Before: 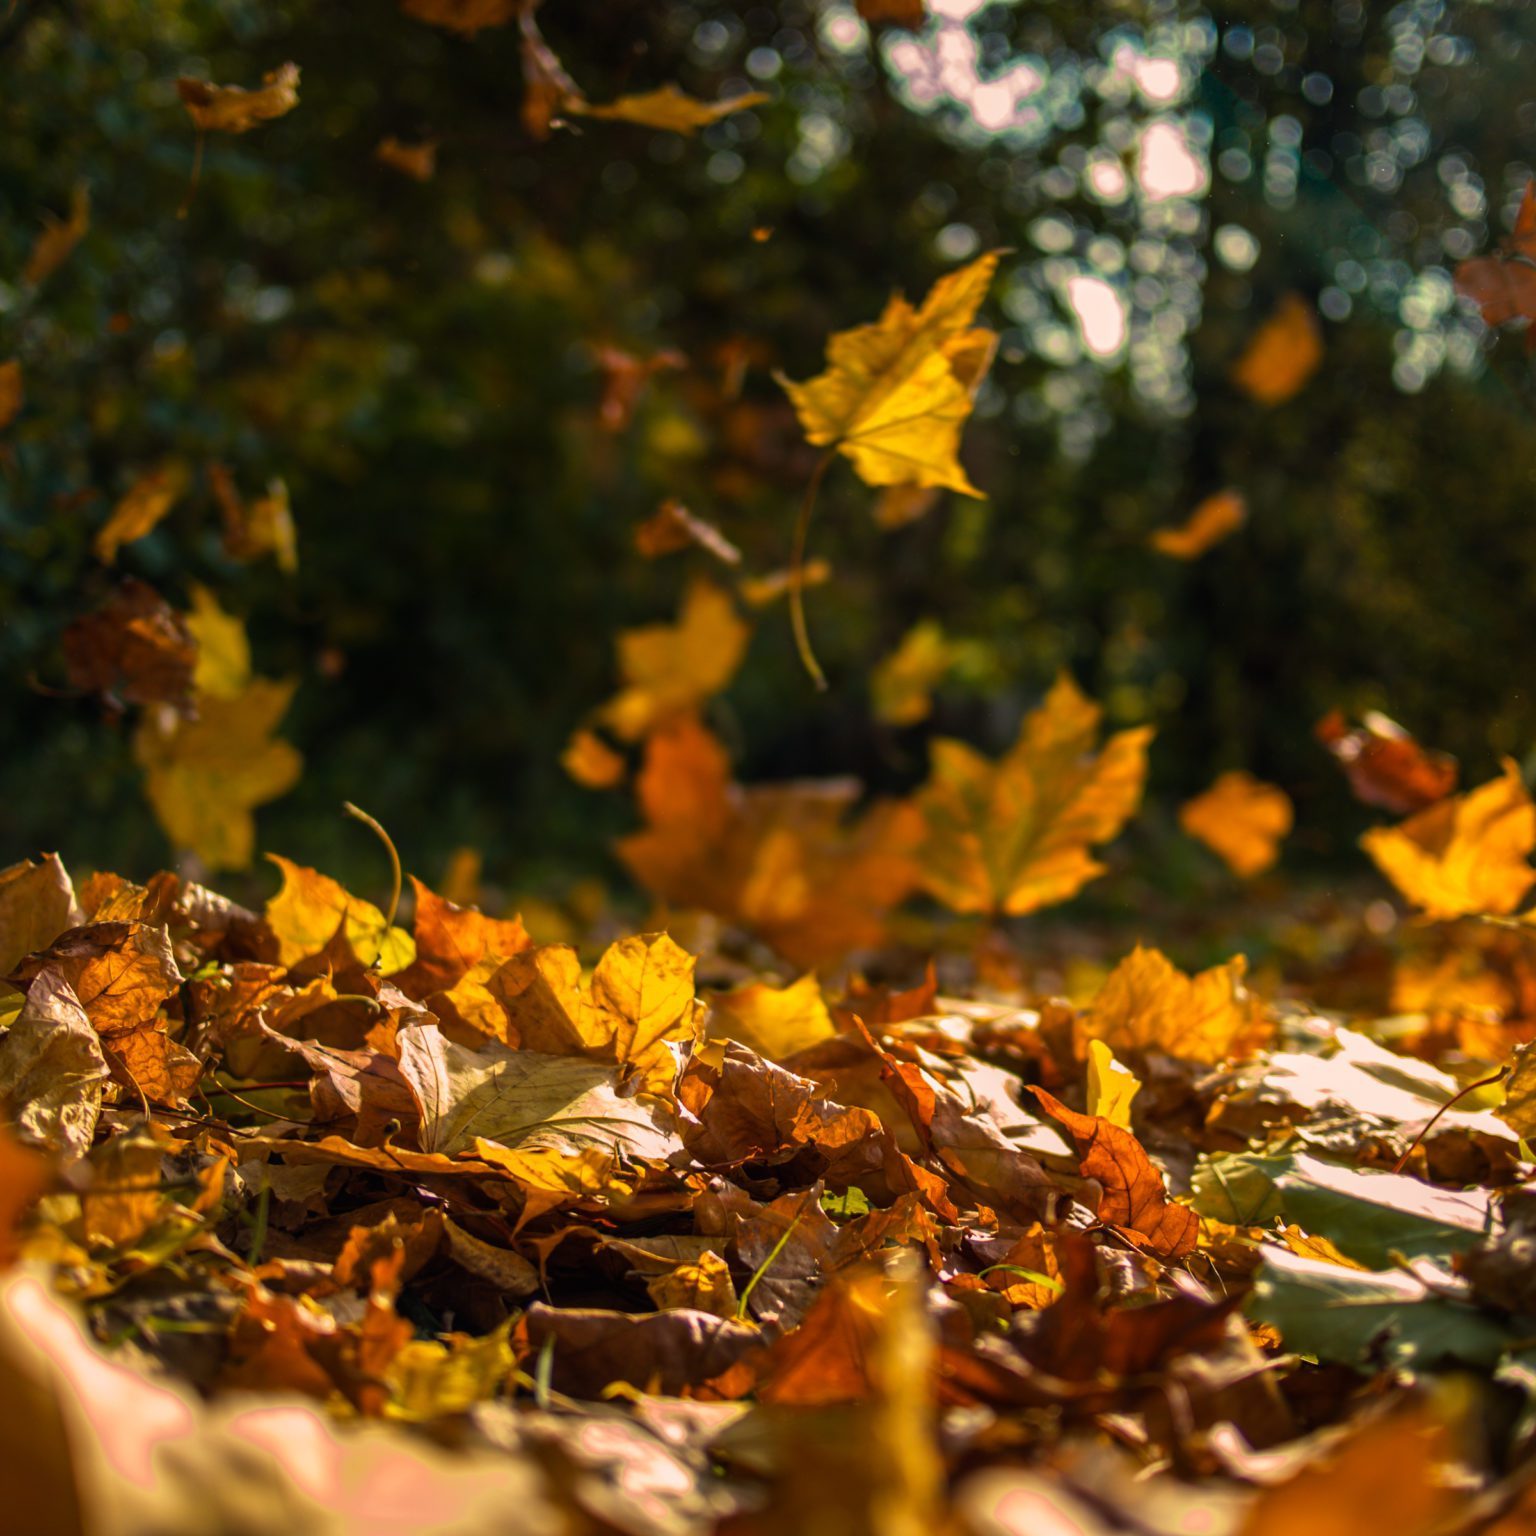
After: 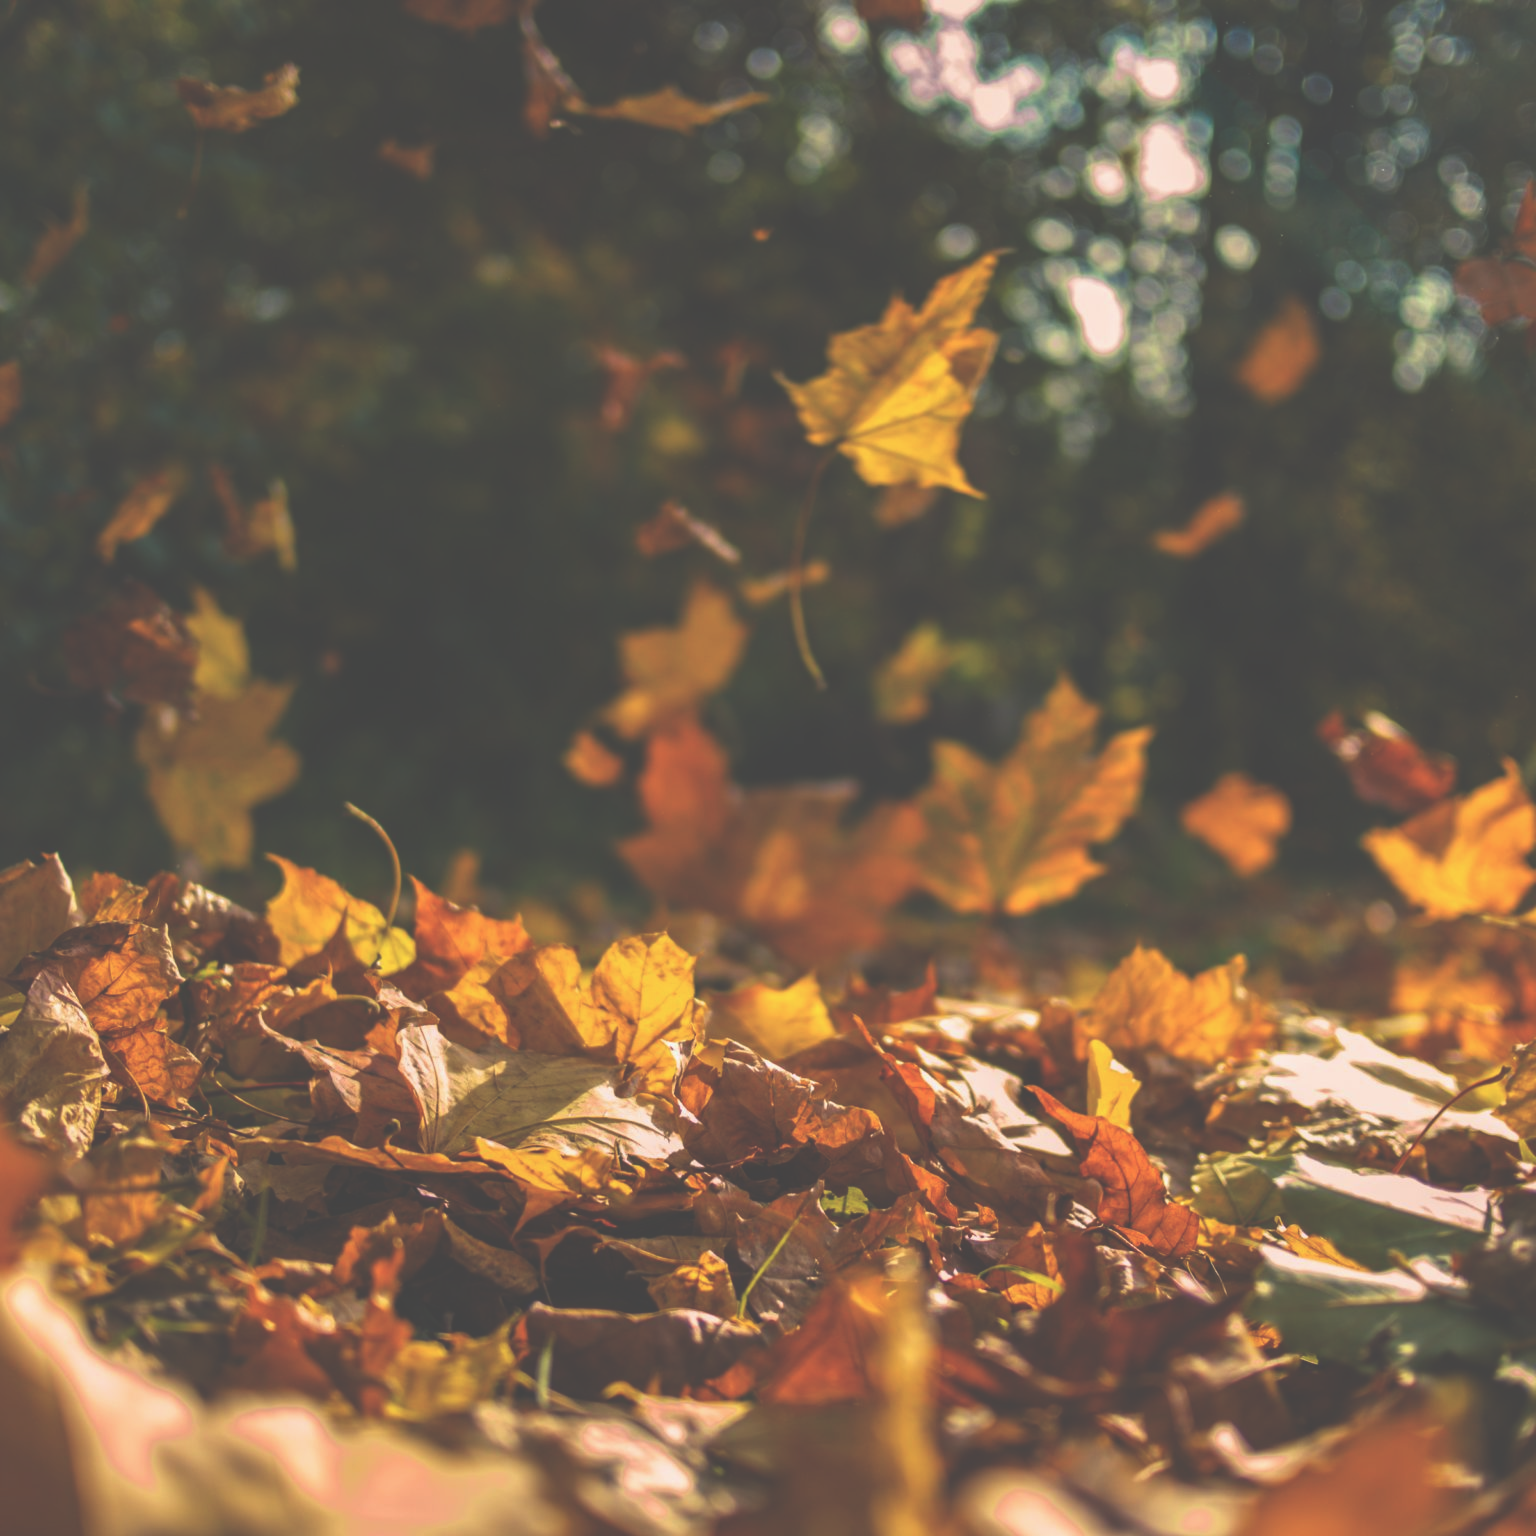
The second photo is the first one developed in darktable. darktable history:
exposure: black level correction -0.06, exposure -0.049 EV, compensate highlight preservation false
